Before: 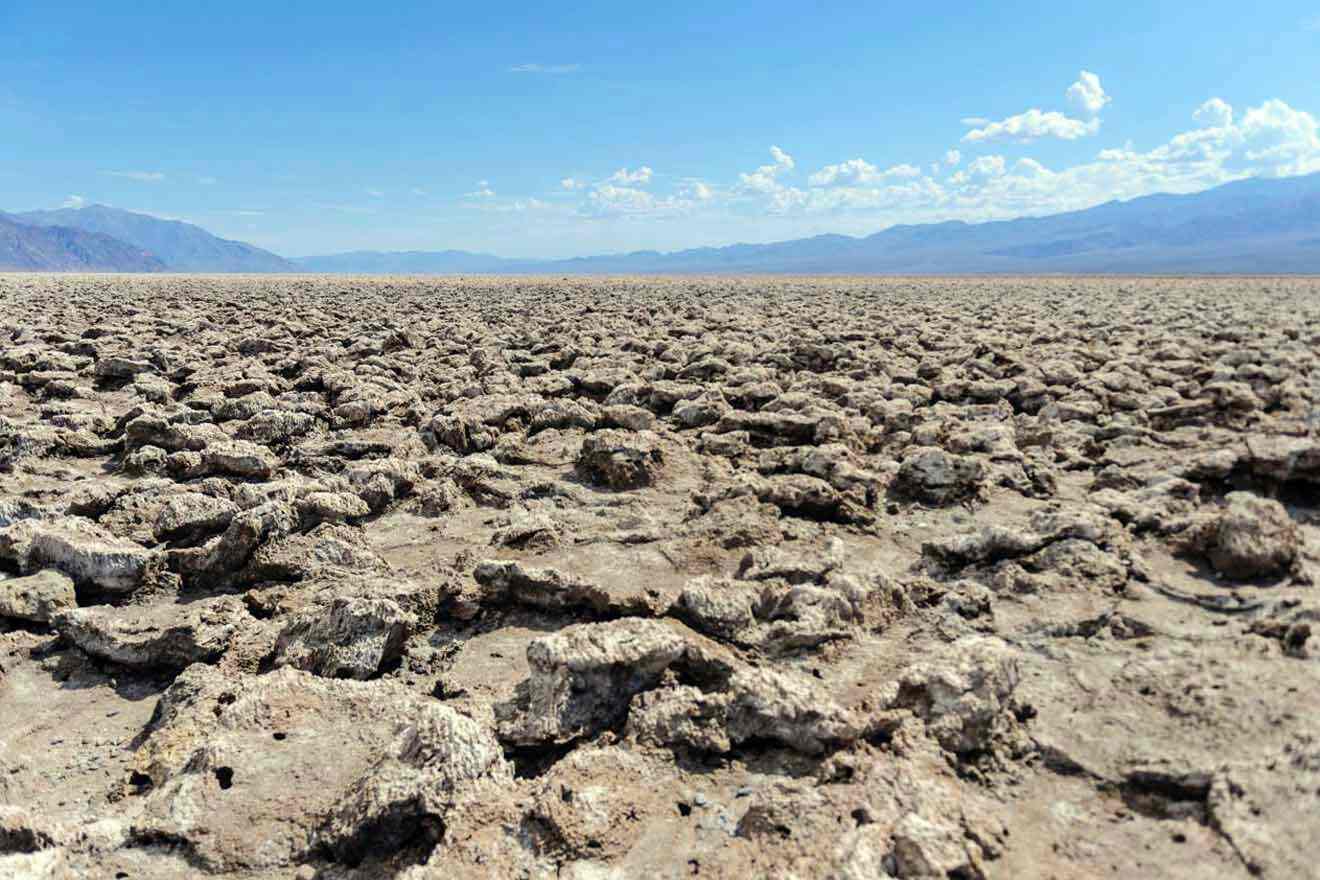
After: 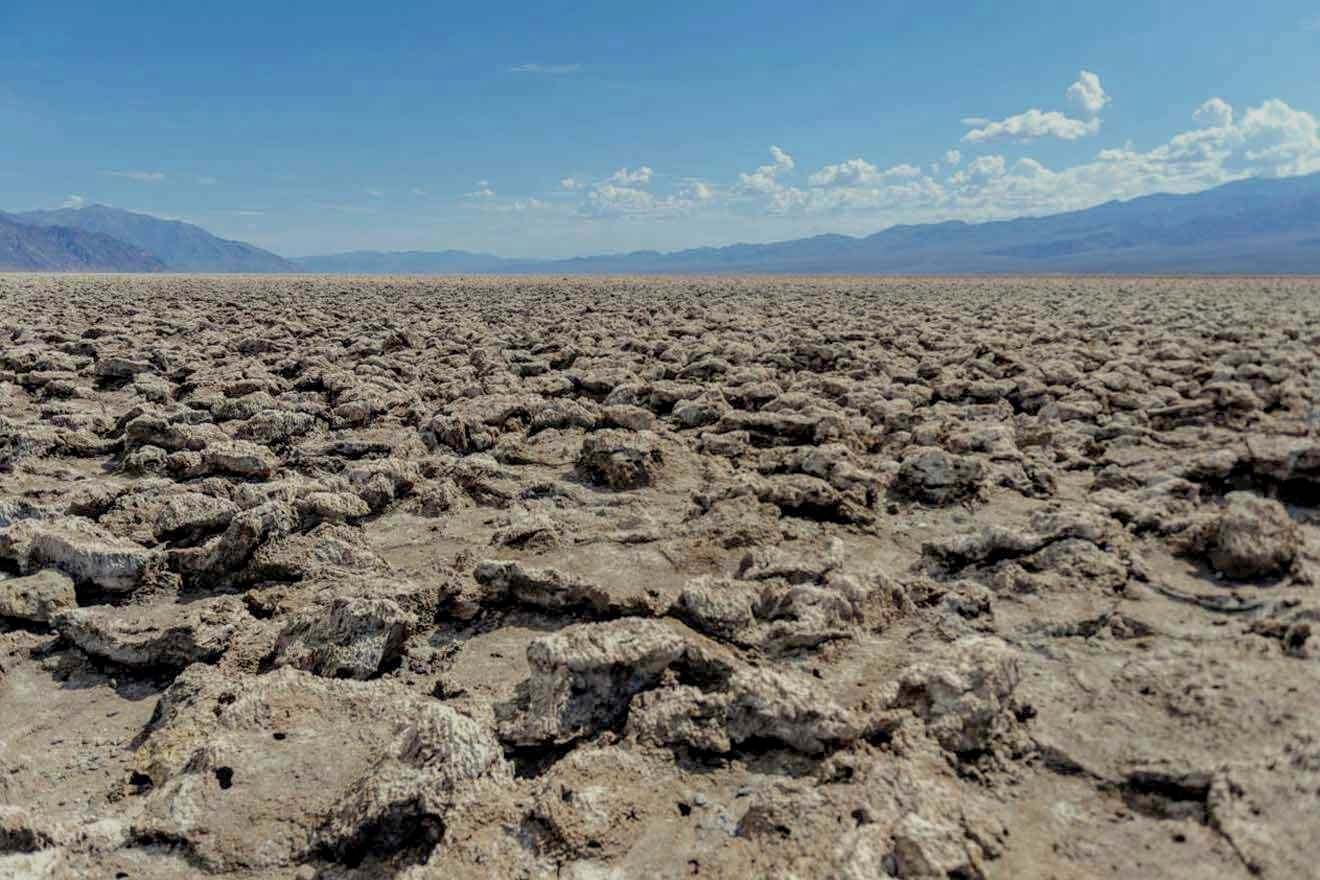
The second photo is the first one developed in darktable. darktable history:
tone equalizer: -8 EV 0.243 EV, -7 EV 0.382 EV, -6 EV 0.42 EV, -5 EV 0.283 EV, -3 EV -0.275 EV, -2 EV -0.434 EV, -1 EV -0.401 EV, +0 EV -0.272 EV, edges refinement/feathering 500, mask exposure compensation -1.57 EV, preserve details no
exposure: exposure -0.29 EV, compensate exposure bias true, compensate highlight preservation false
local contrast: on, module defaults
